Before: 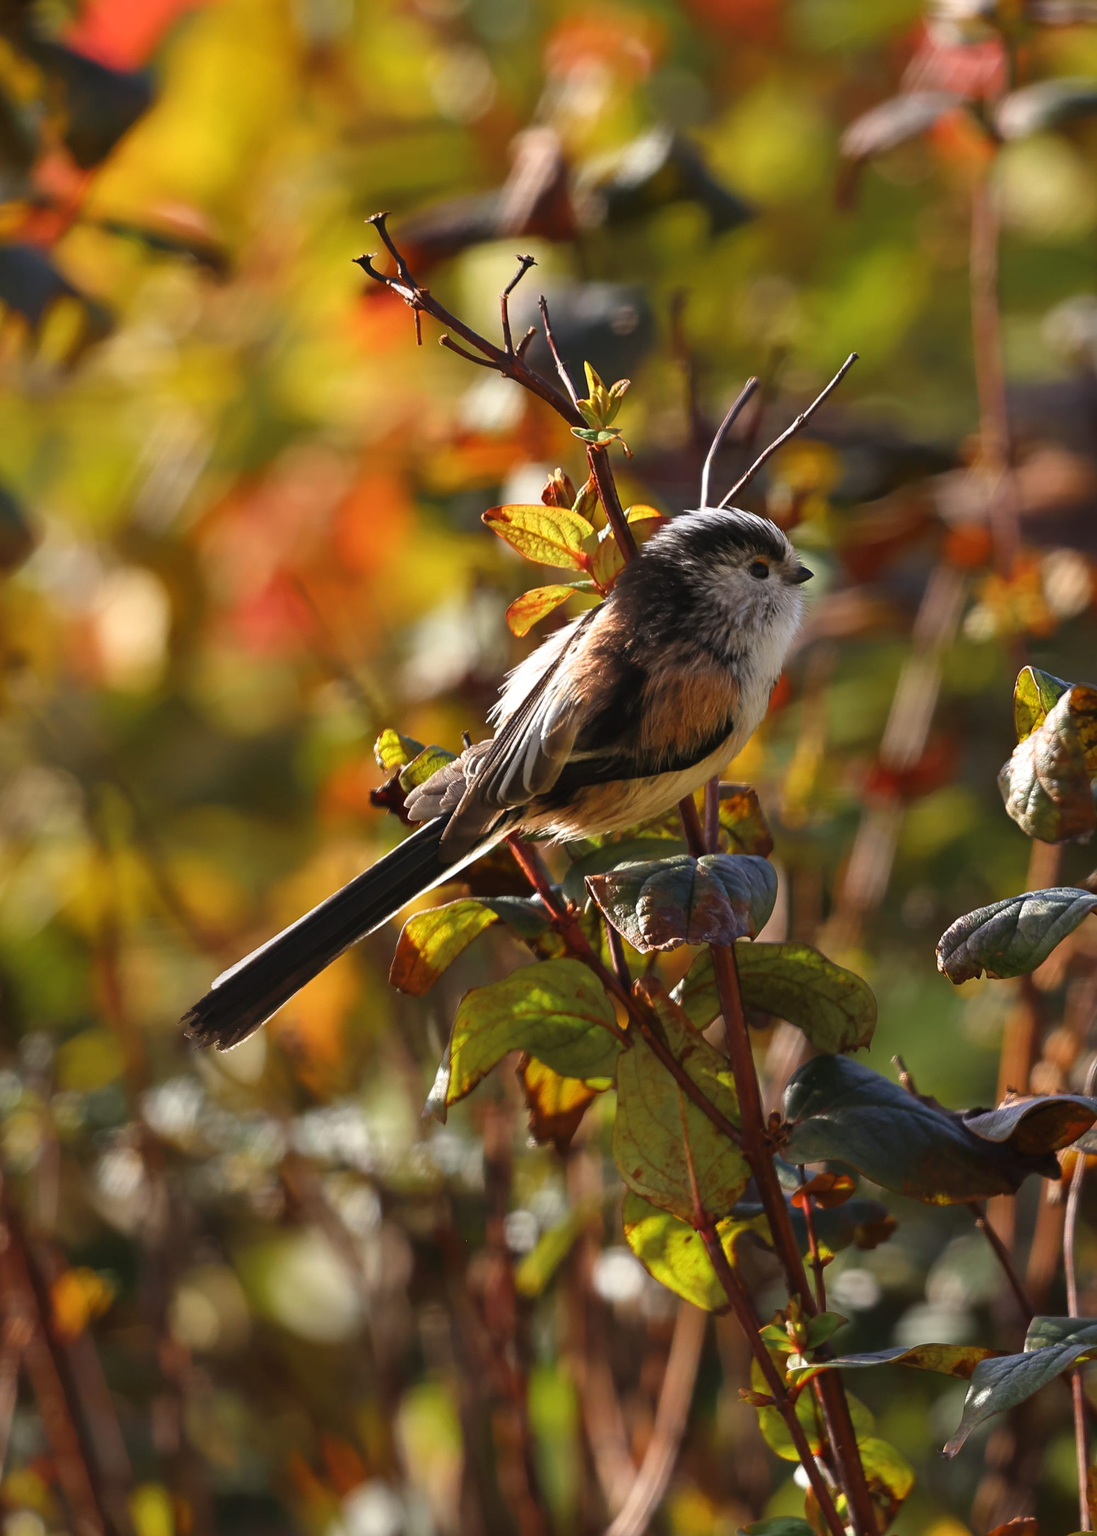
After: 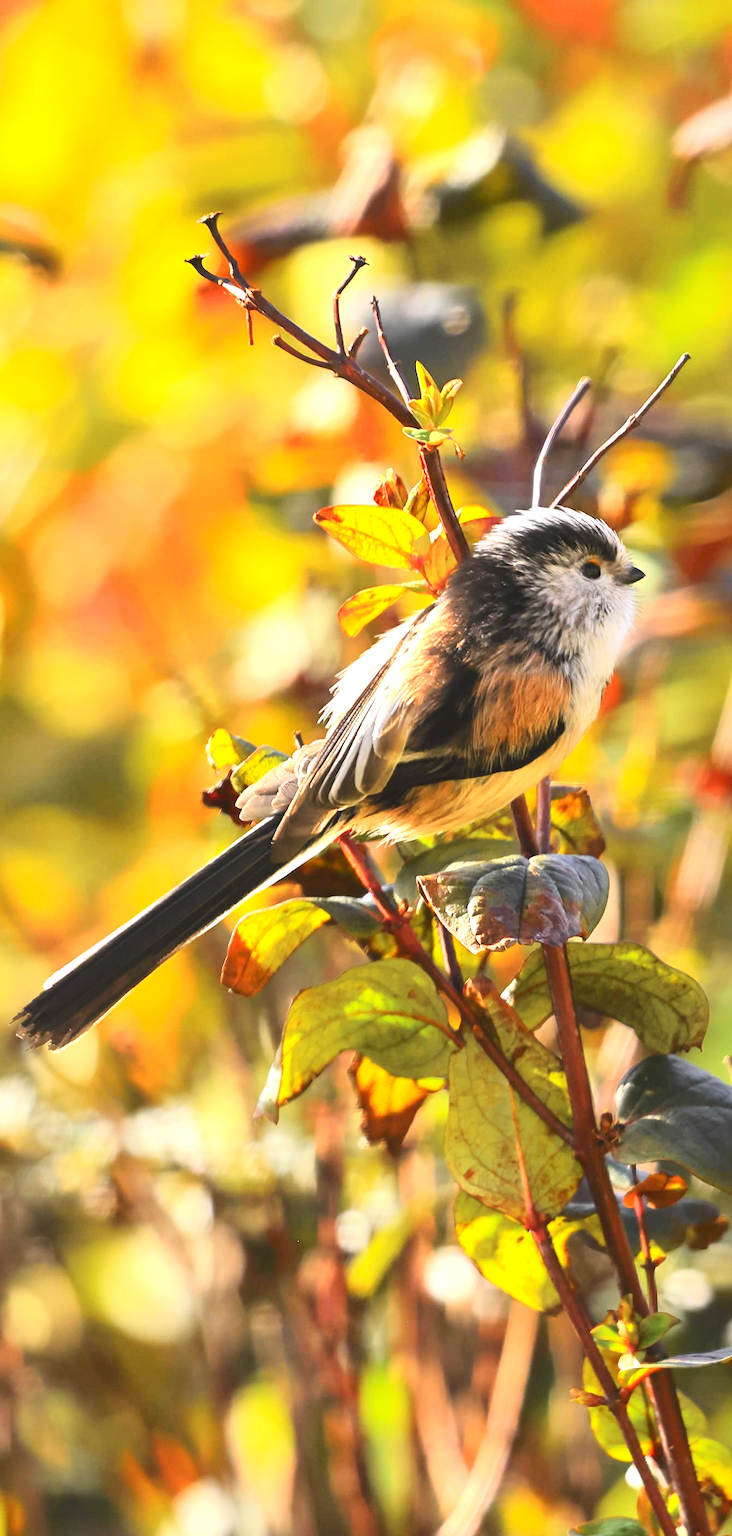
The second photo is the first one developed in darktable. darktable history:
crop: left 15.383%, right 17.813%
contrast brightness saturation: contrast -0.116
tone curve: curves: ch0 [(0, 0.008) (0.107, 0.083) (0.283, 0.287) (0.429, 0.51) (0.607, 0.739) (0.789, 0.893) (0.998, 0.978)]; ch1 [(0, 0) (0.323, 0.339) (0.438, 0.427) (0.478, 0.484) (0.502, 0.502) (0.527, 0.525) (0.571, 0.579) (0.608, 0.629) (0.669, 0.704) (0.859, 0.899) (1, 1)]; ch2 [(0, 0) (0.33, 0.347) (0.421, 0.456) (0.473, 0.498) (0.502, 0.504) (0.522, 0.524) (0.549, 0.567) (0.593, 0.626) (0.676, 0.724) (1, 1)], color space Lab, independent channels, preserve colors none
exposure: exposure 1.481 EV, compensate exposure bias true, compensate highlight preservation false
